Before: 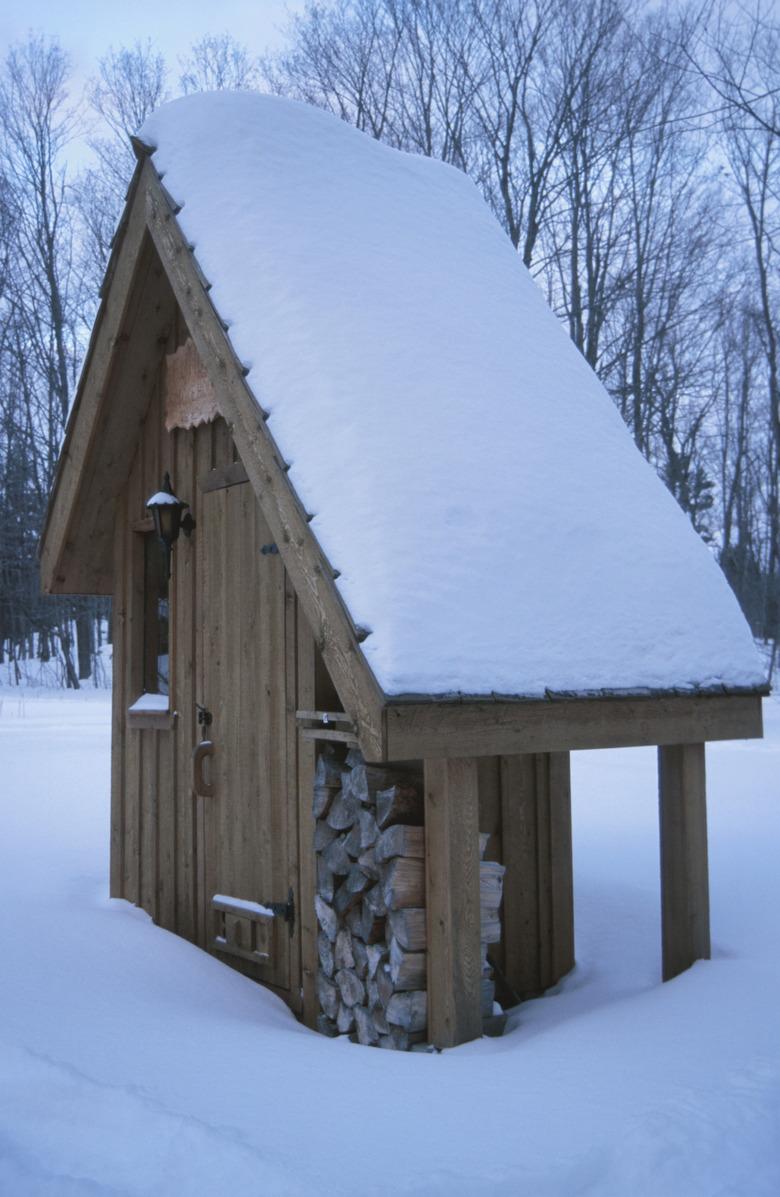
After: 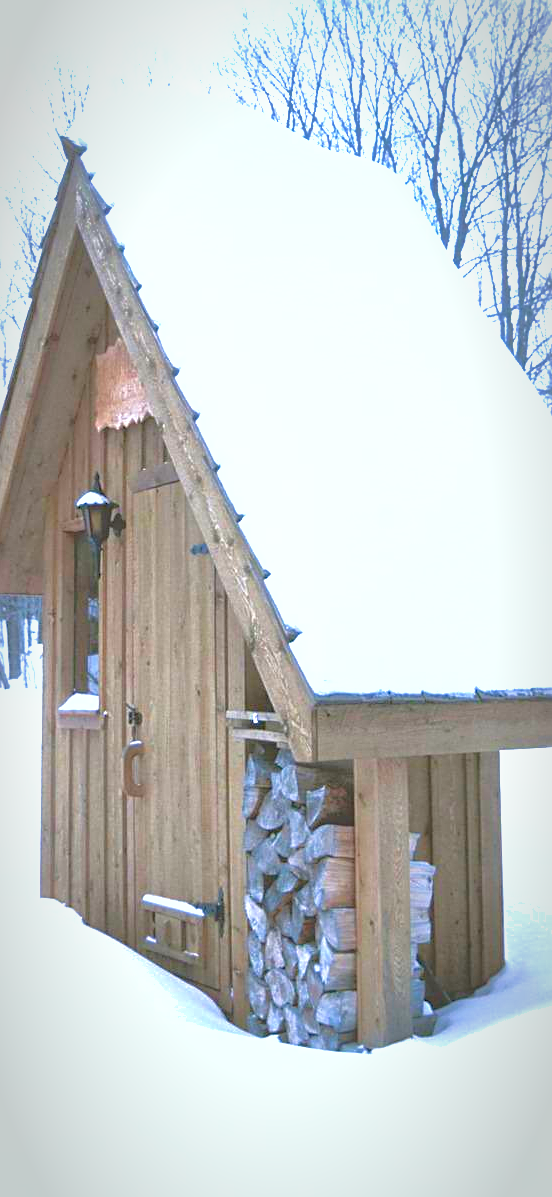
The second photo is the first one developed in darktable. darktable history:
shadows and highlights: on, module defaults
levels: levels [0.036, 0.364, 0.827]
crop and rotate: left 9.049%, right 20.106%
tone equalizer: edges refinement/feathering 500, mask exposure compensation -1.57 EV, preserve details no
sharpen: on, module defaults
exposure: black level correction 0, exposure 1.1 EV, compensate highlight preservation false
vignetting: brightness -0.398, saturation -0.303, automatic ratio true
velvia: on, module defaults
